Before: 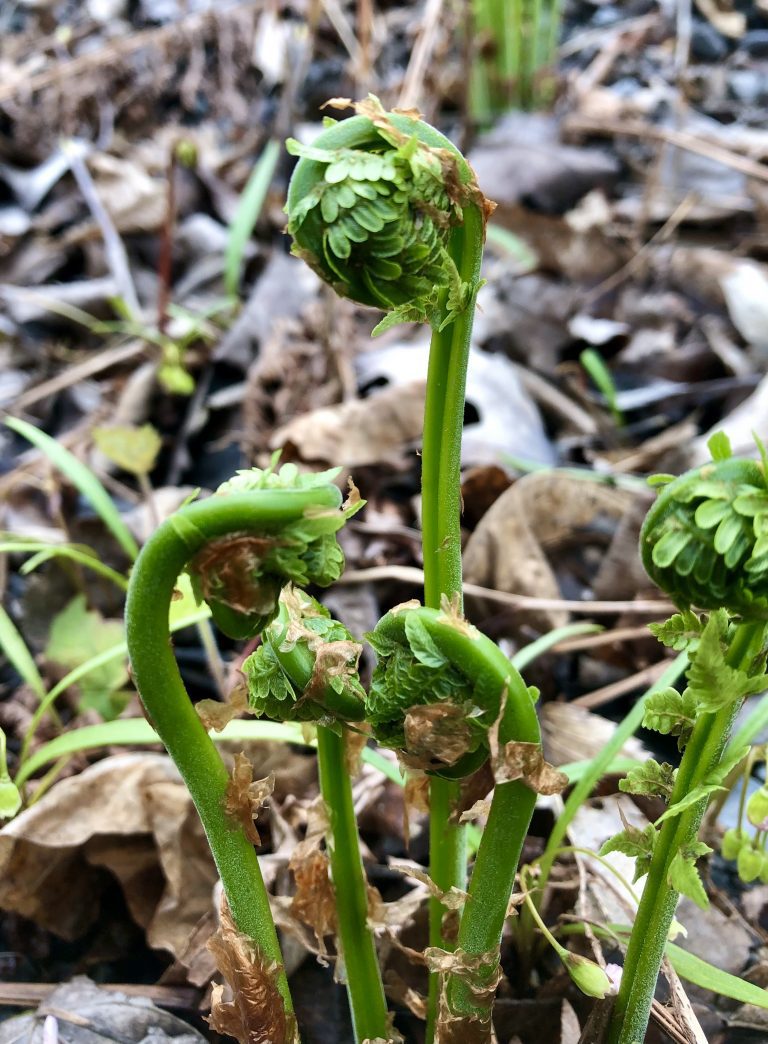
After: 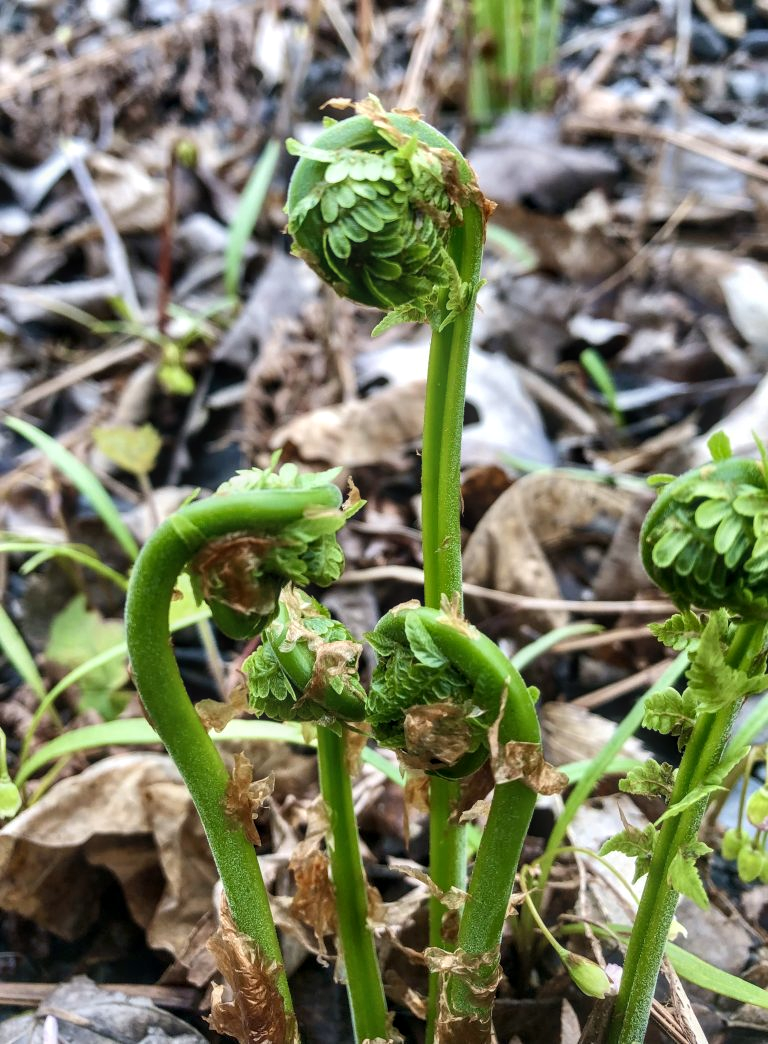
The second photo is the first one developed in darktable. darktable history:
local contrast: on, module defaults
bloom: size 13.65%, threshold 98.39%, strength 4.82%
